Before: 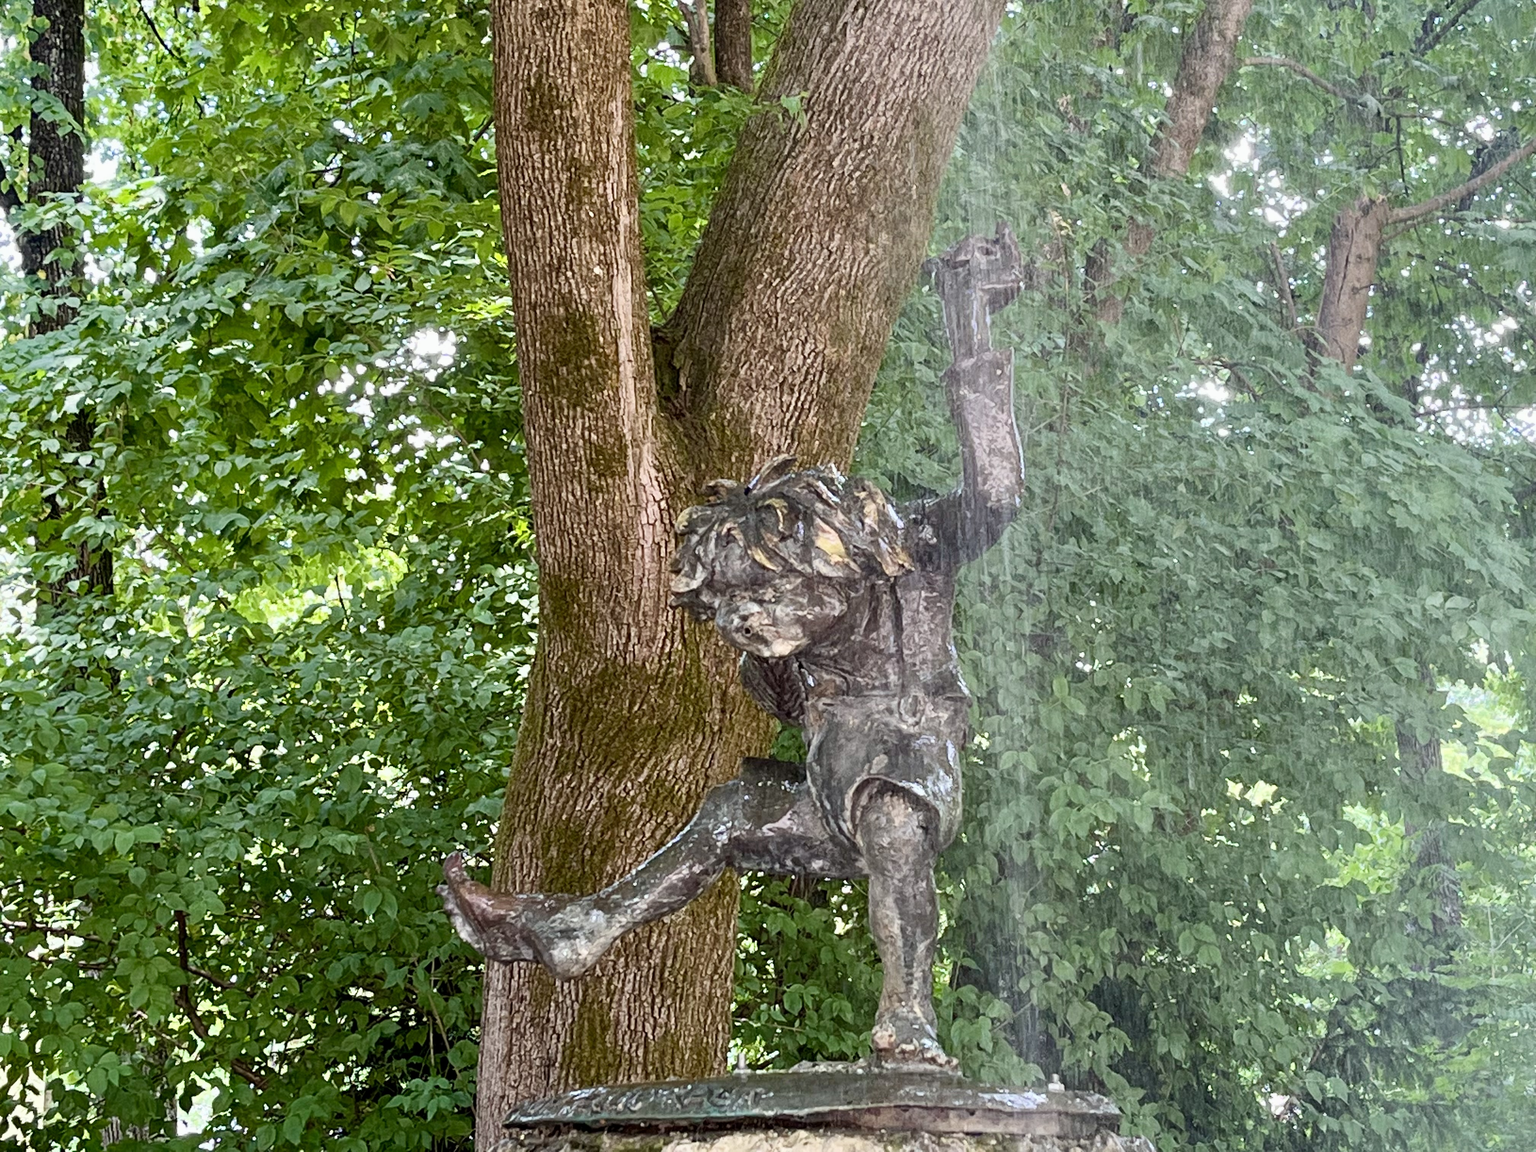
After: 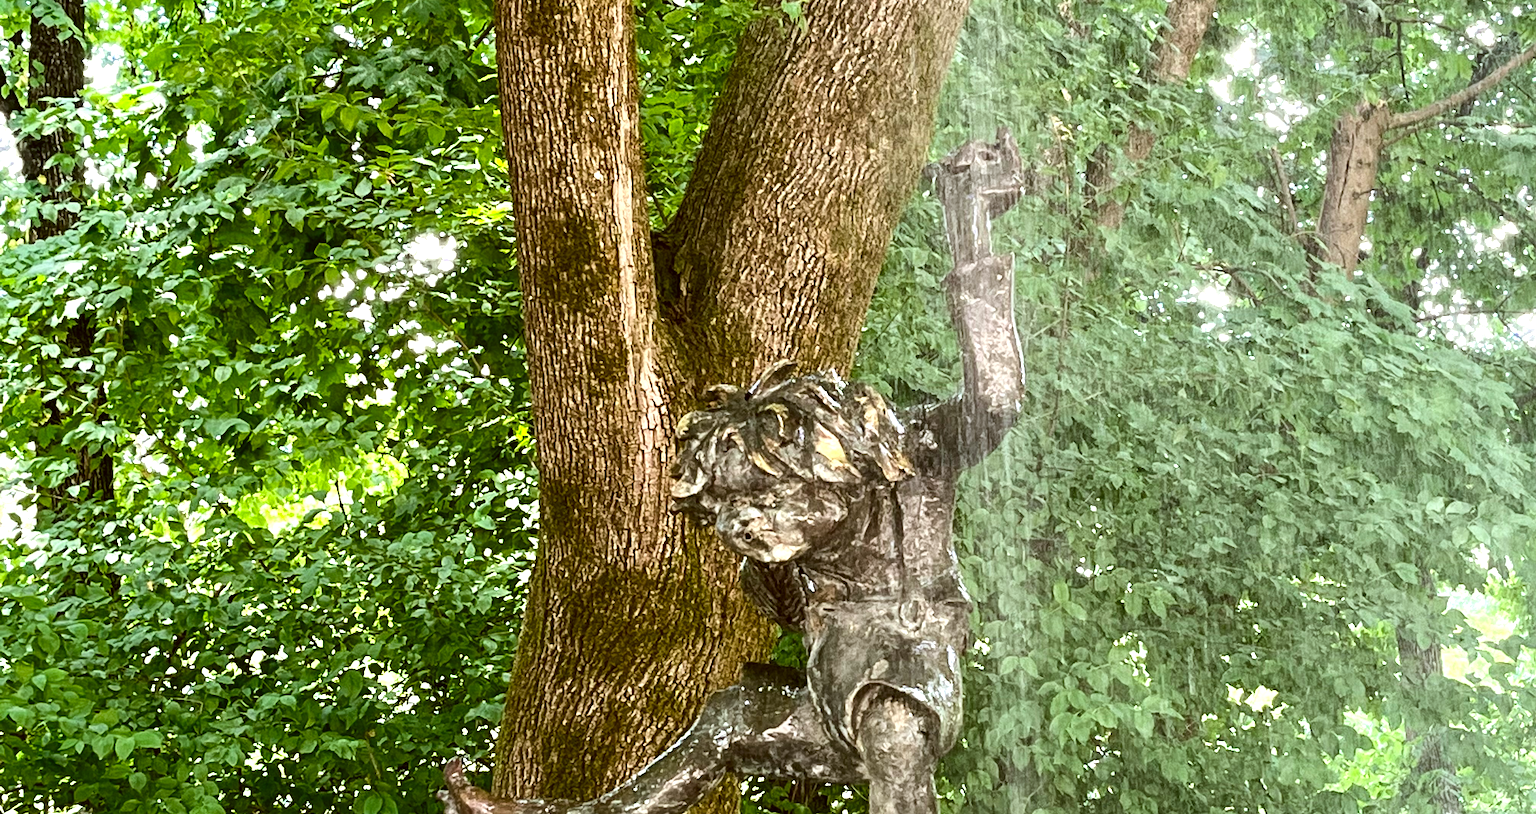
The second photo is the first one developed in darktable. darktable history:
crop and rotate: top 8.293%, bottom 20.996%
tone equalizer: -8 EV -0.75 EV, -7 EV -0.7 EV, -6 EV -0.6 EV, -5 EV -0.4 EV, -3 EV 0.4 EV, -2 EV 0.6 EV, -1 EV 0.7 EV, +0 EV 0.75 EV, edges refinement/feathering 500, mask exposure compensation -1.57 EV, preserve details no
color correction: highlights a* -1.43, highlights b* 10.12, shadows a* 0.395, shadows b* 19.35
white balance: red 0.986, blue 1.01
